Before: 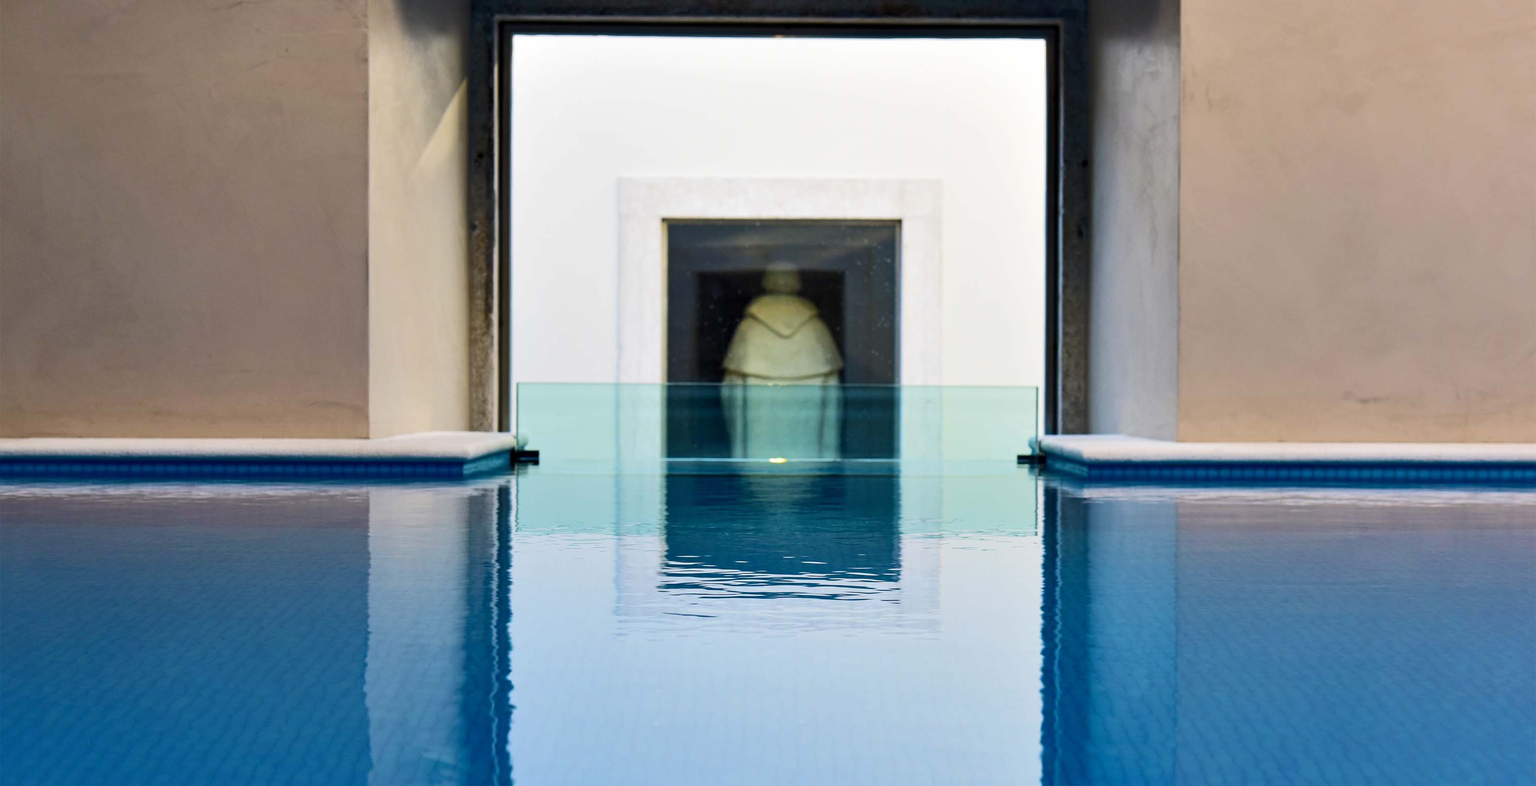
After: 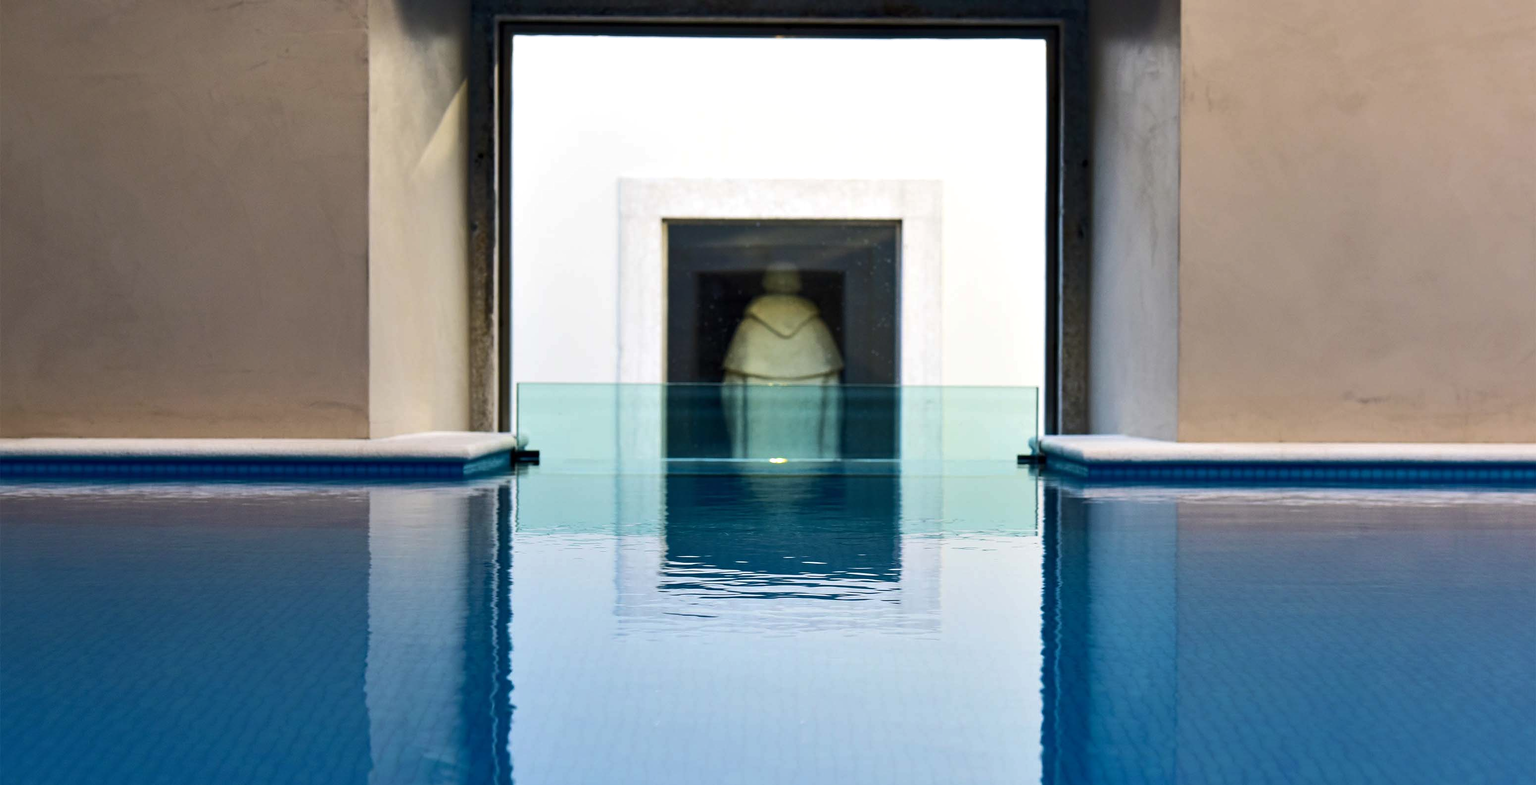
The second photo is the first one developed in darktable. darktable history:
base curve: curves: ch0 [(0, 0) (0.74, 0.67) (1, 1)]
tone equalizer: -8 EV -1.84 EV, -7 EV -1.16 EV, -6 EV -1.62 EV, smoothing diameter 25%, edges refinement/feathering 10, preserve details guided filter
exposure: black level correction -0.001, exposure 0.08 EV
